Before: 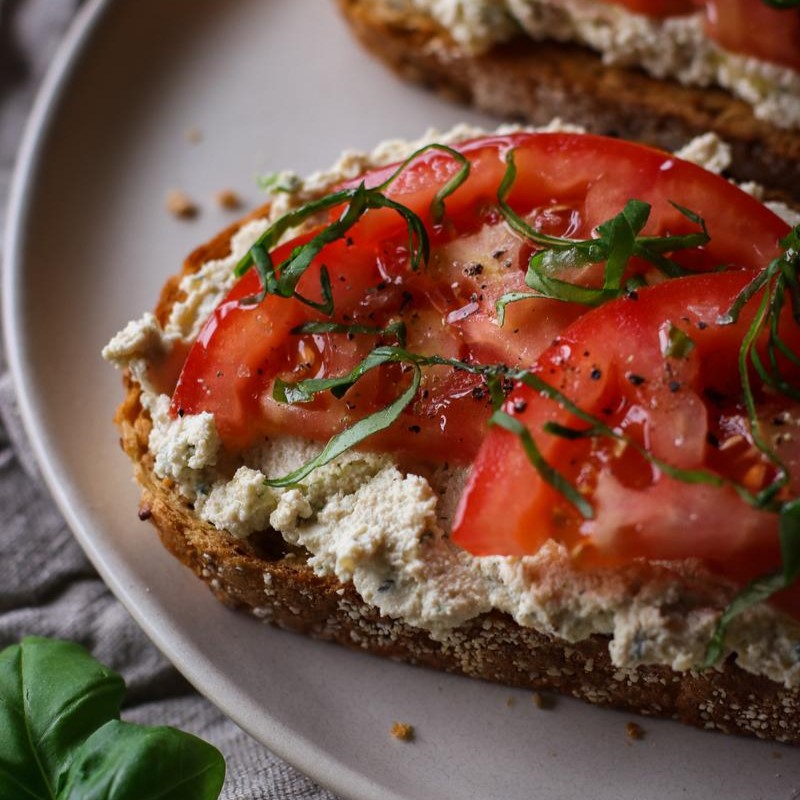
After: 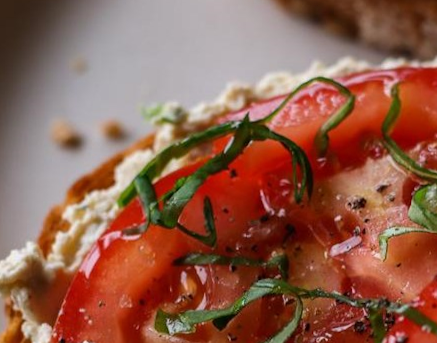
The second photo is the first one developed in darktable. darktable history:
crop: left 15.306%, top 9.065%, right 30.789%, bottom 48.638%
rotate and perspective: rotation 0.8°, automatic cropping off
